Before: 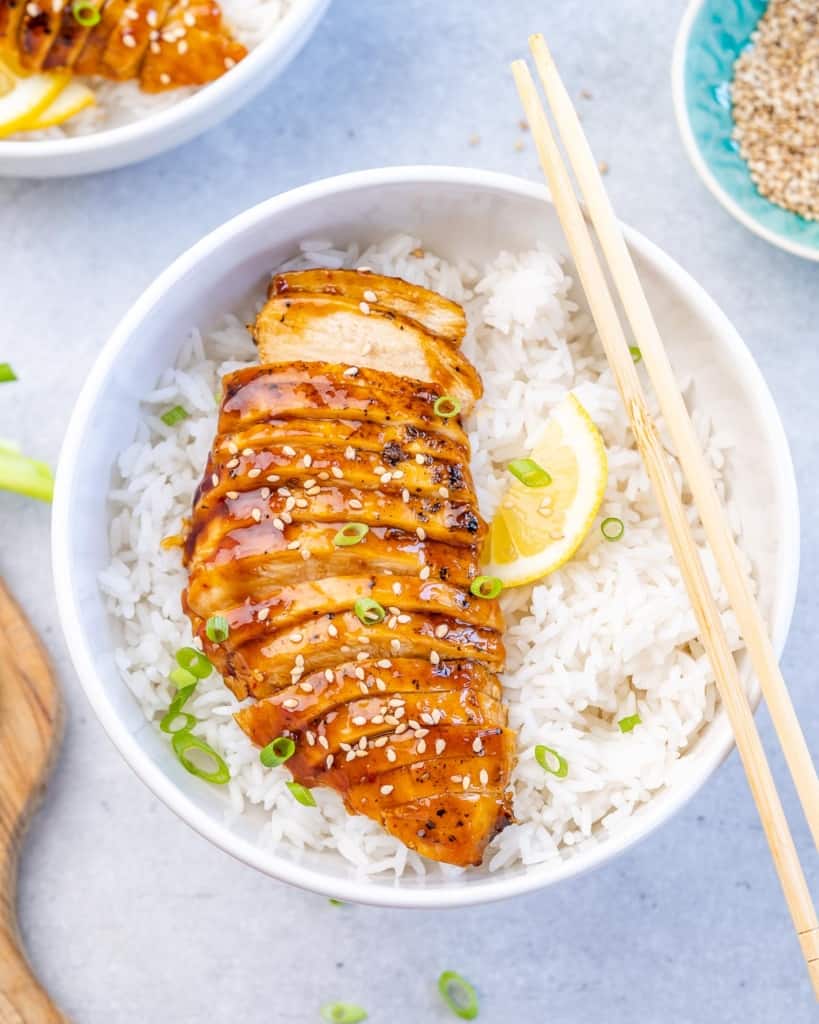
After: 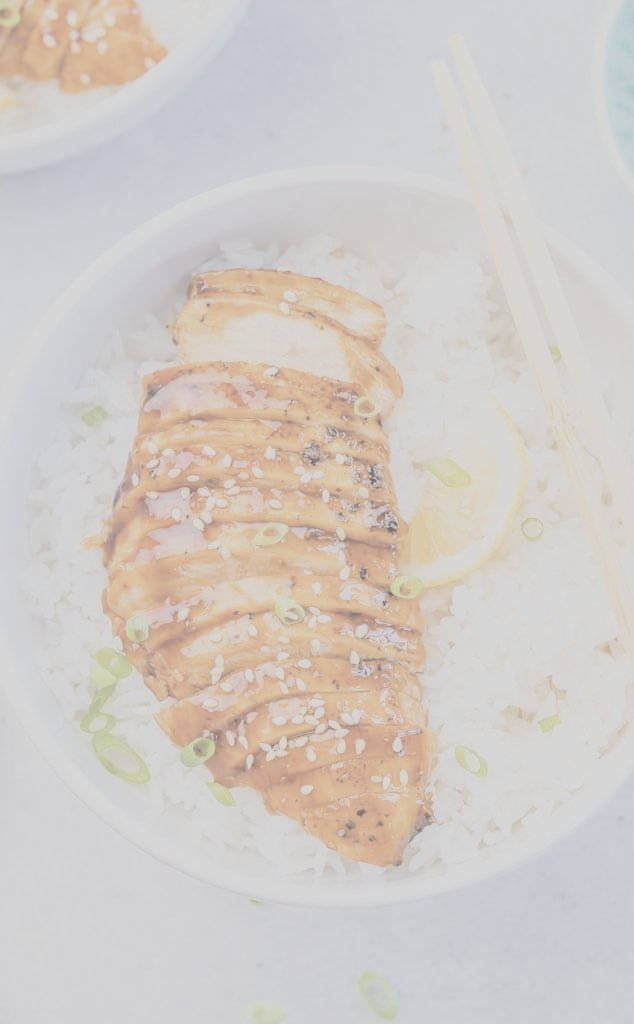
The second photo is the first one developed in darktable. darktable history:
filmic rgb: middle gray luminance 18.14%, black relative exposure -7.52 EV, white relative exposure 8.47 EV, target black luminance 0%, hardness 2.23, latitude 18.88%, contrast 0.87, highlights saturation mix 4.76%, shadows ↔ highlights balance 10.29%, color science v5 (2021), contrast in shadows safe, contrast in highlights safe
crop: left 9.86%, right 12.723%
contrast brightness saturation: contrast -0.324, brightness 0.733, saturation -0.763
